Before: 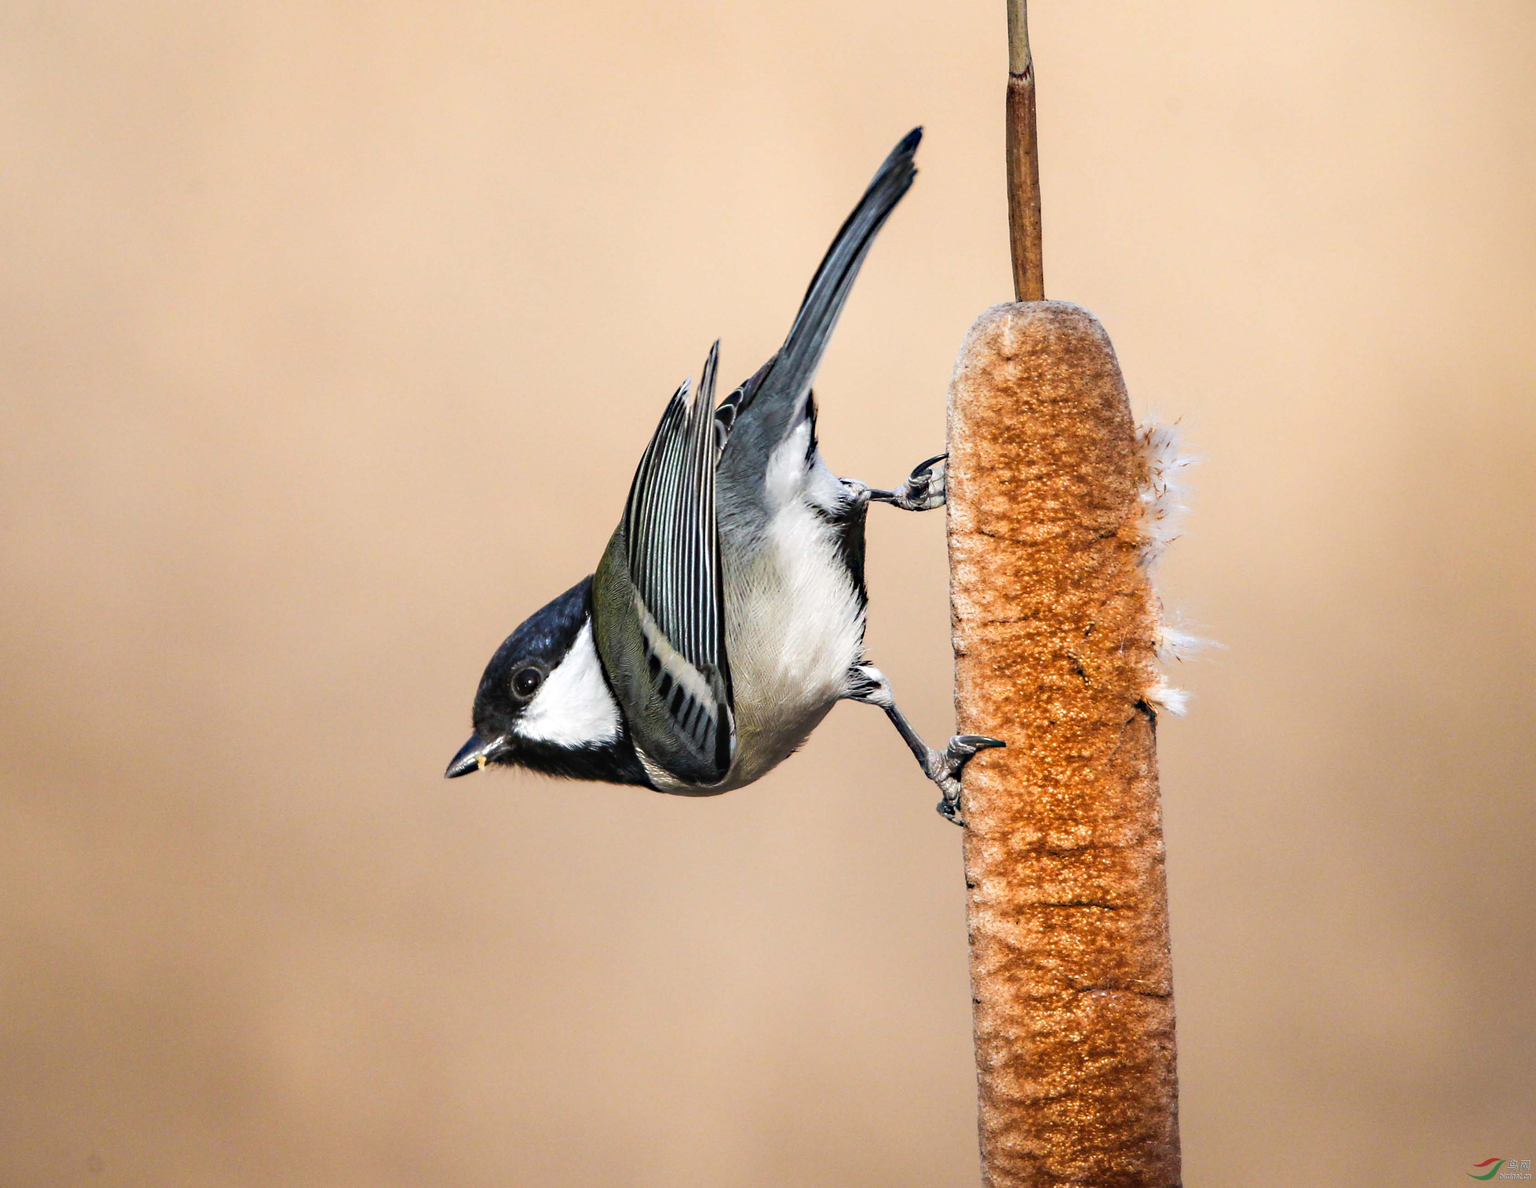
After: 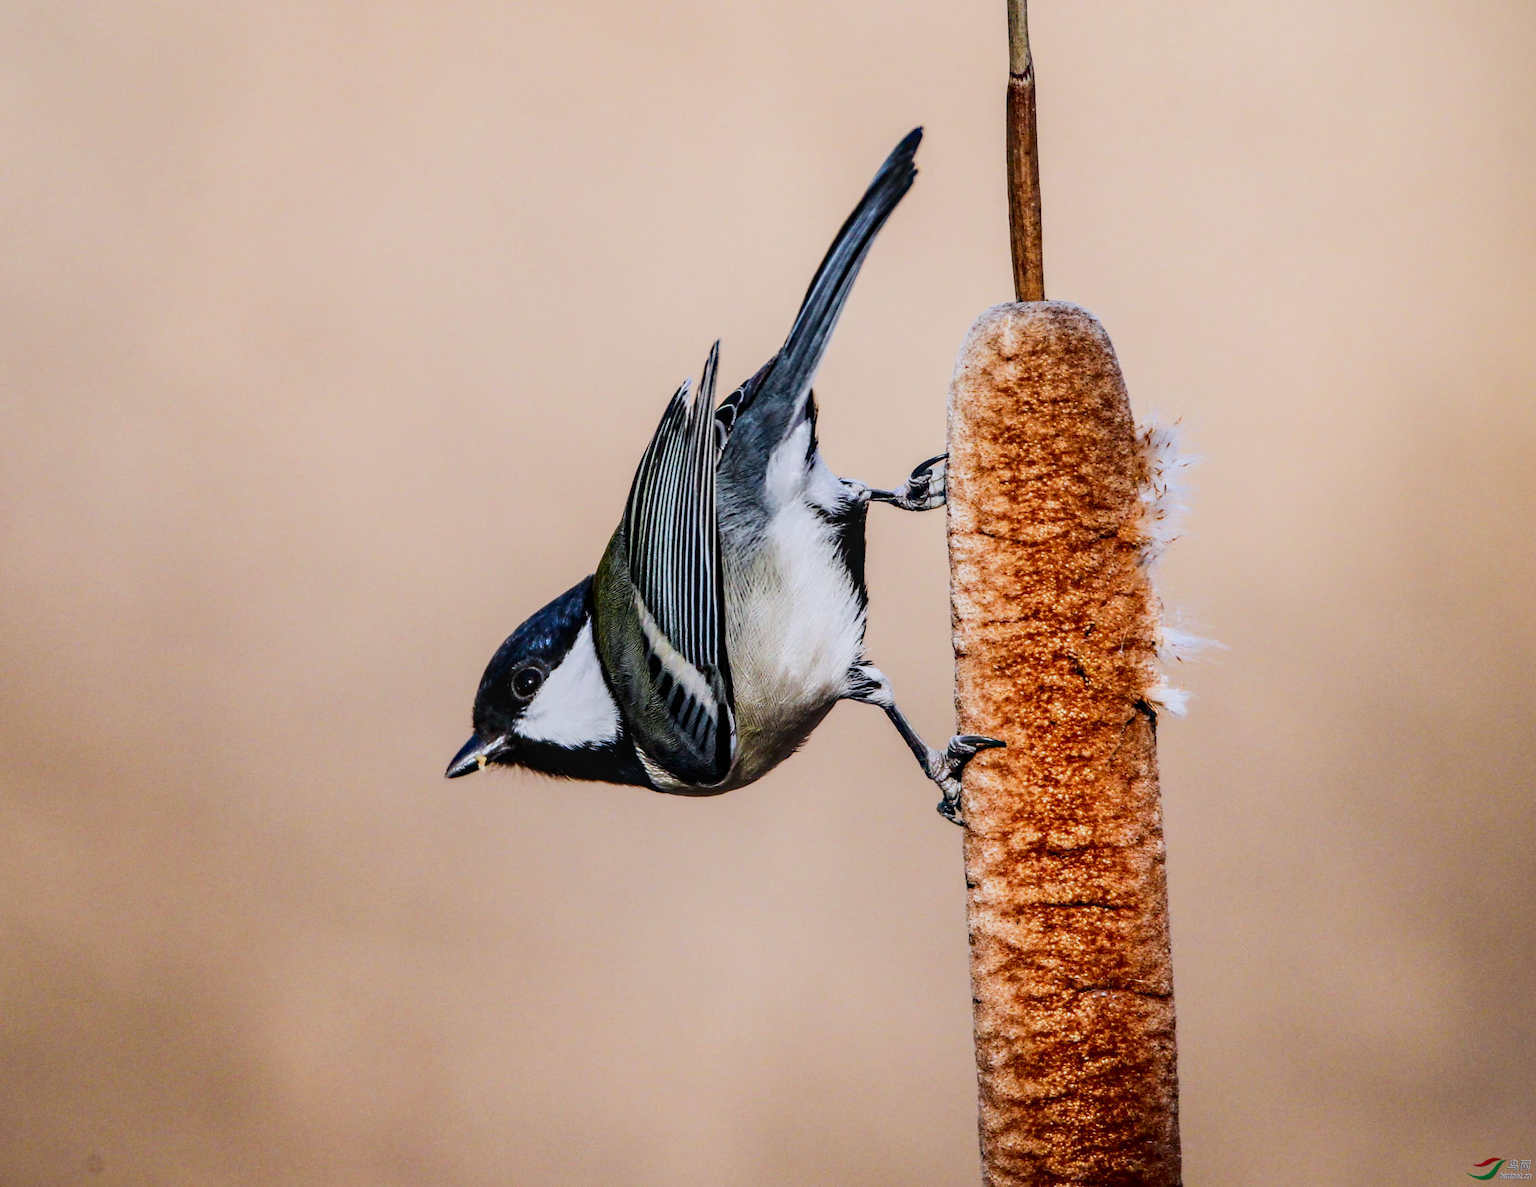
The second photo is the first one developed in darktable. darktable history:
color calibration: illuminant as shot in camera, x 0.358, y 0.373, temperature 4628.91 K
local contrast: on, module defaults
filmic rgb: black relative exposure -7.65 EV, white relative exposure 4.56 EV, hardness 3.61, iterations of high-quality reconstruction 0
contrast brightness saturation: contrast 0.214, brightness -0.108, saturation 0.211
